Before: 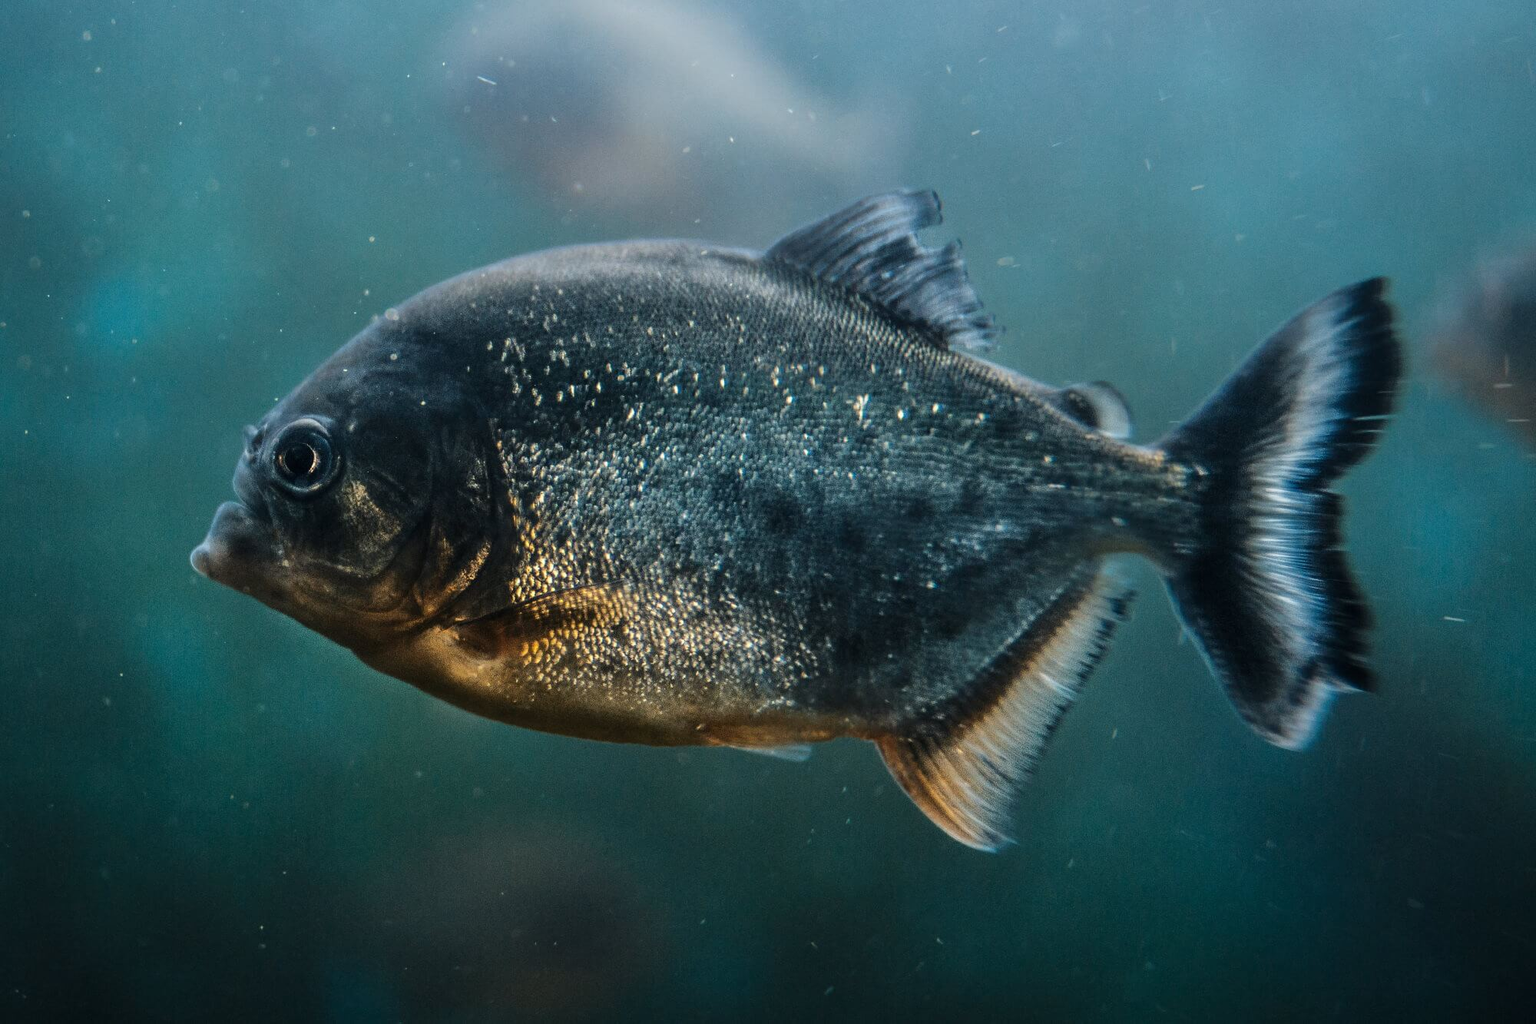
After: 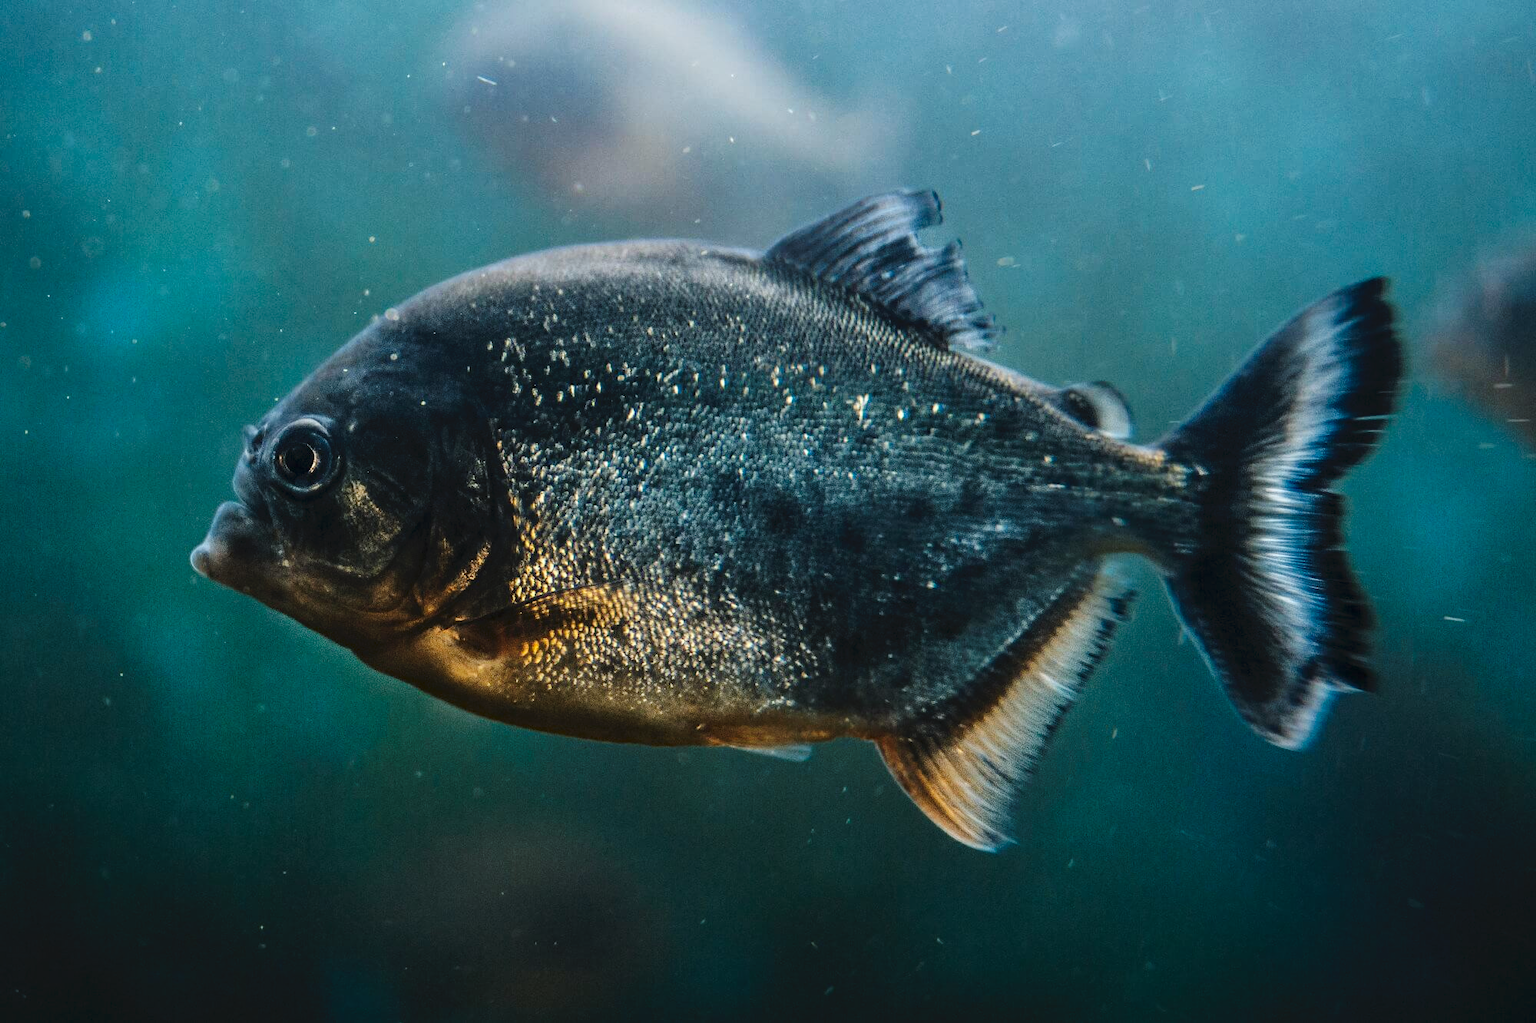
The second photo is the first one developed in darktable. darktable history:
haze removal: compatibility mode true, adaptive false
contrast brightness saturation: contrast 0.1, brightness 0.03, saturation 0.09
tone curve: curves: ch0 [(0, 0) (0.003, 0.005) (0.011, 0.021) (0.025, 0.042) (0.044, 0.065) (0.069, 0.074) (0.1, 0.092) (0.136, 0.123) (0.177, 0.159) (0.224, 0.2) (0.277, 0.252) (0.335, 0.32) (0.399, 0.392) (0.468, 0.468) (0.543, 0.549) (0.623, 0.638) (0.709, 0.721) (0.801, 0.812) (0.898, 0.896) (1, 1)], preserve colors none
